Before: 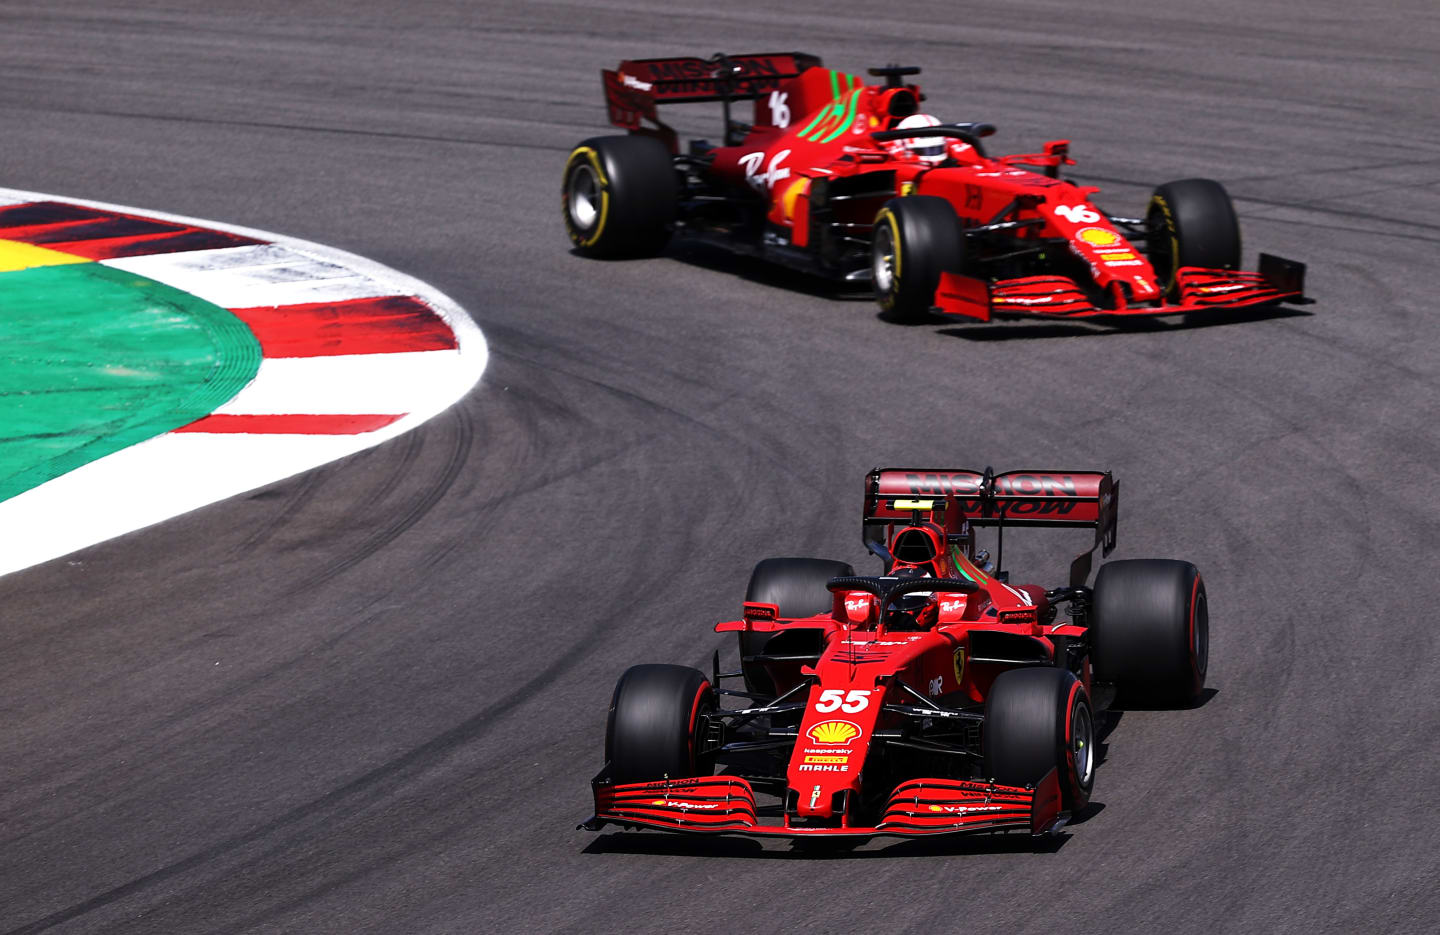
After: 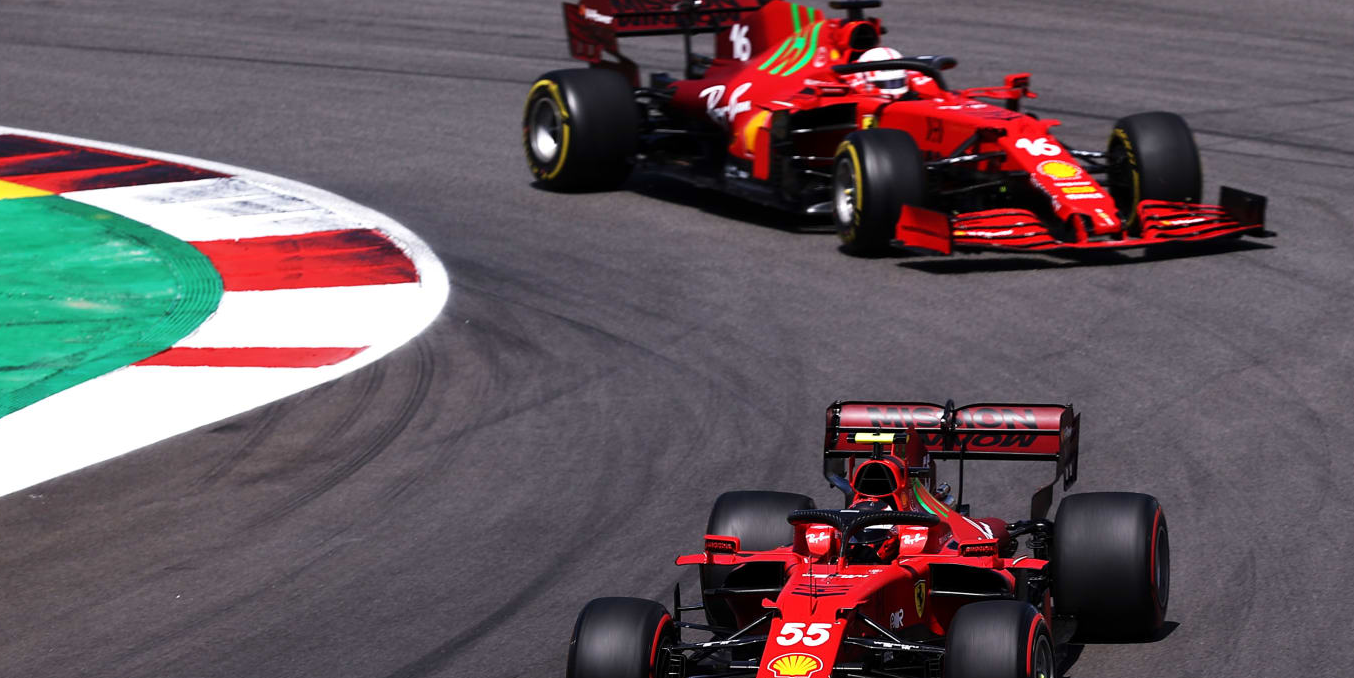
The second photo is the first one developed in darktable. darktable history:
crop: left 2.717%, top 7.26%, right 3.203%, bottom 20.185%
